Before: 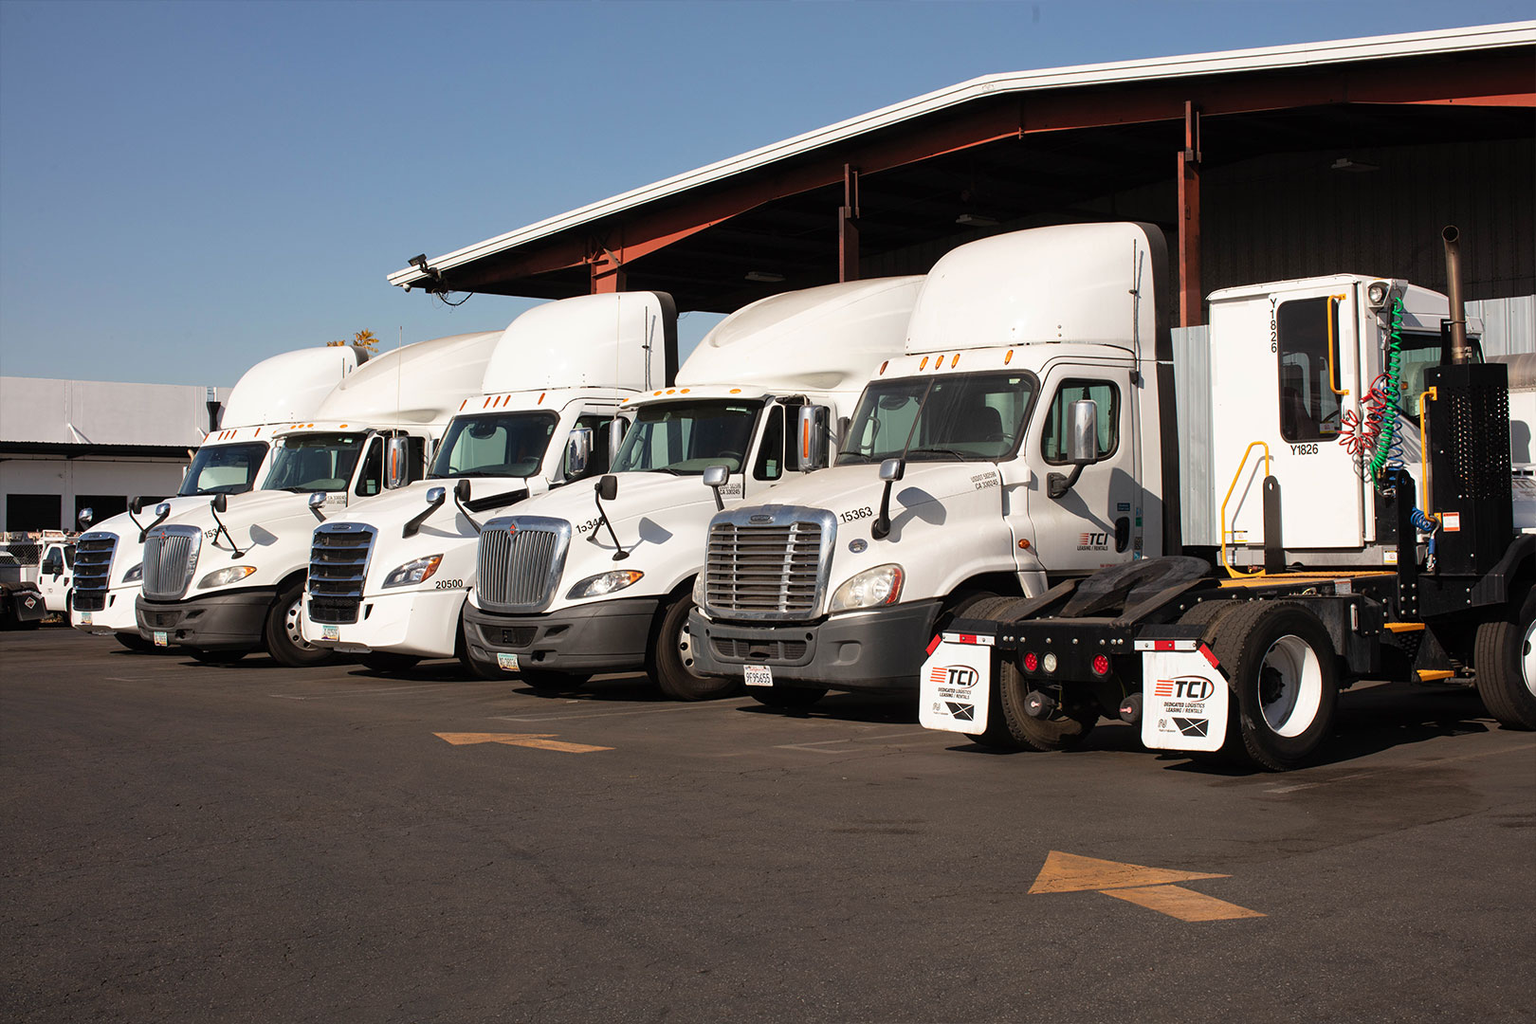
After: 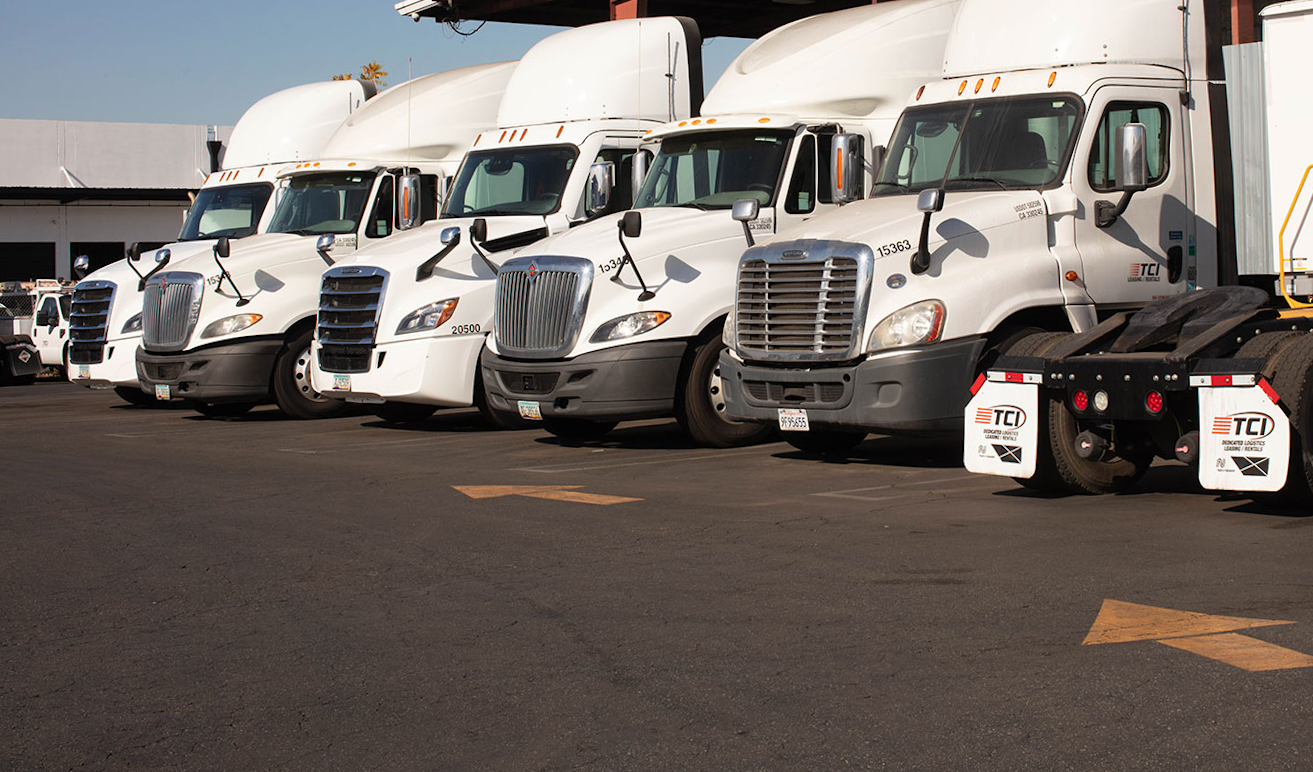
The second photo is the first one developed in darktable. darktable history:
rotate and perspective: rotation -1°, crop left 0.011, crop right 0.989, crop top 0.025, crop bottom 0.975
crop: top 26.531%, right 17.959%
